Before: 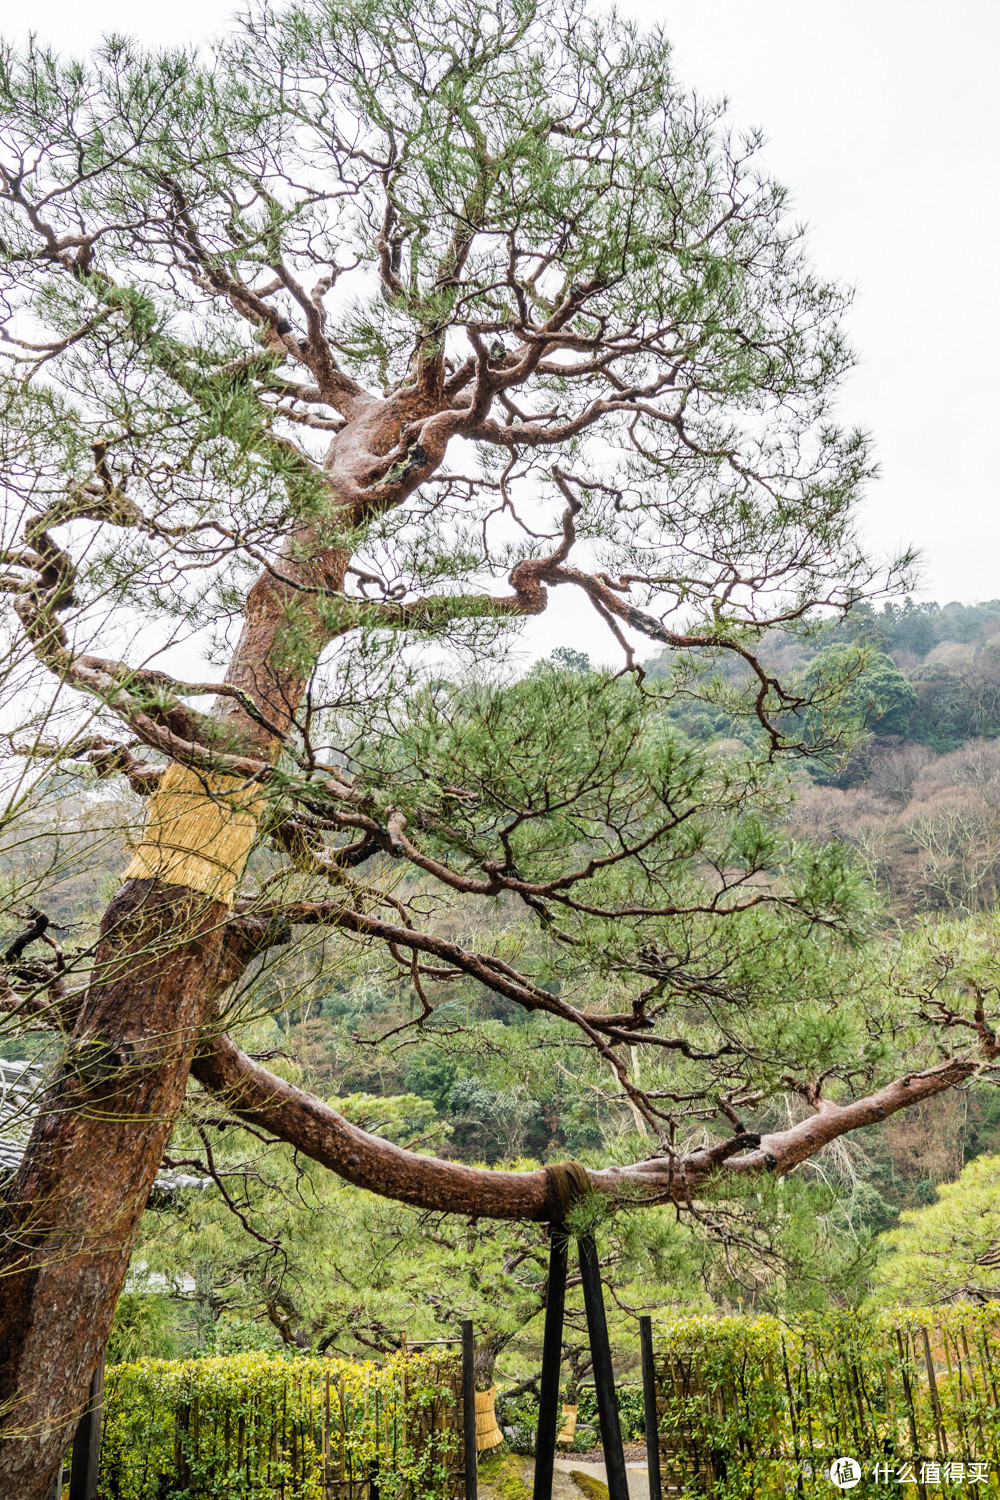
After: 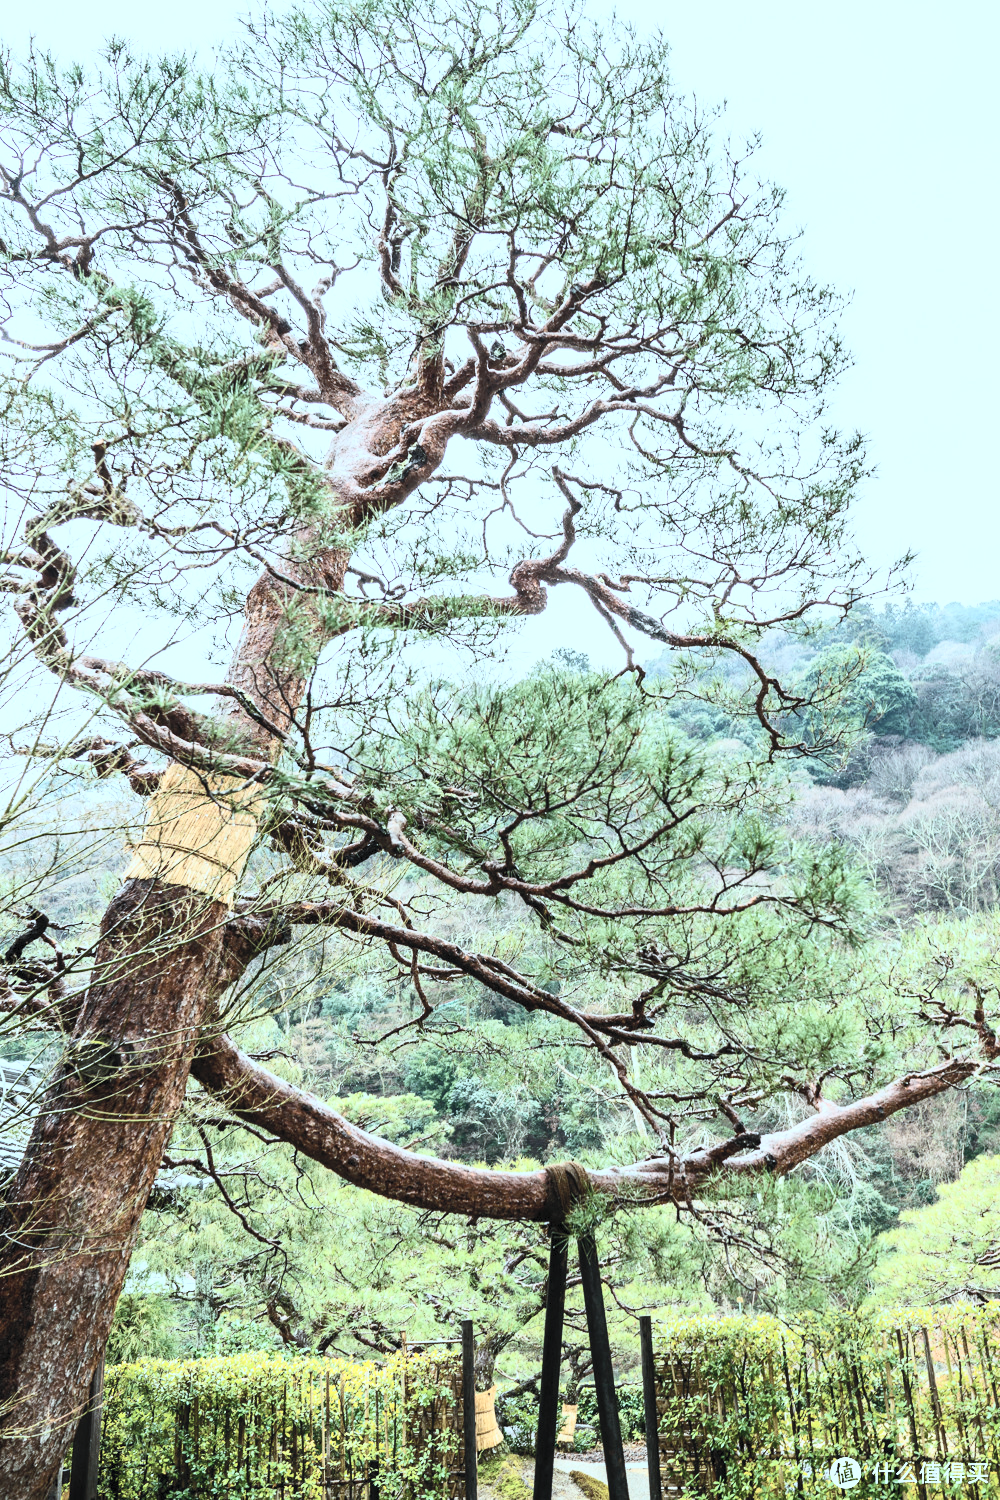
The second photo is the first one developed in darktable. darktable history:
contrast brightness saturation: contrast 0.381, brightness 0.514
tone curve: curves: ch0 [(0, 0) (0.003, 0.002) (0.011, 0.009) (0.025, 0.02) (0.044, 0.035) (0.069, 0.055) (0.1, 0.08) (0.136, 0.109) (0.177, 0.142) (0.224, 0.179) (0.277, 0.222) (0.335, 0.268) (0.399, 0.329) (0.468, 0.409) (0.543, 0.495) (0.623, 0.579) (0.709, 0.669) (0.801, 0.767) (0.898, 0.885) (1, 1)], color space Lab, independent channels, preserve colors none
color correction: highlights a* -12.24, highlights b* -17.82, saturation 0.713
